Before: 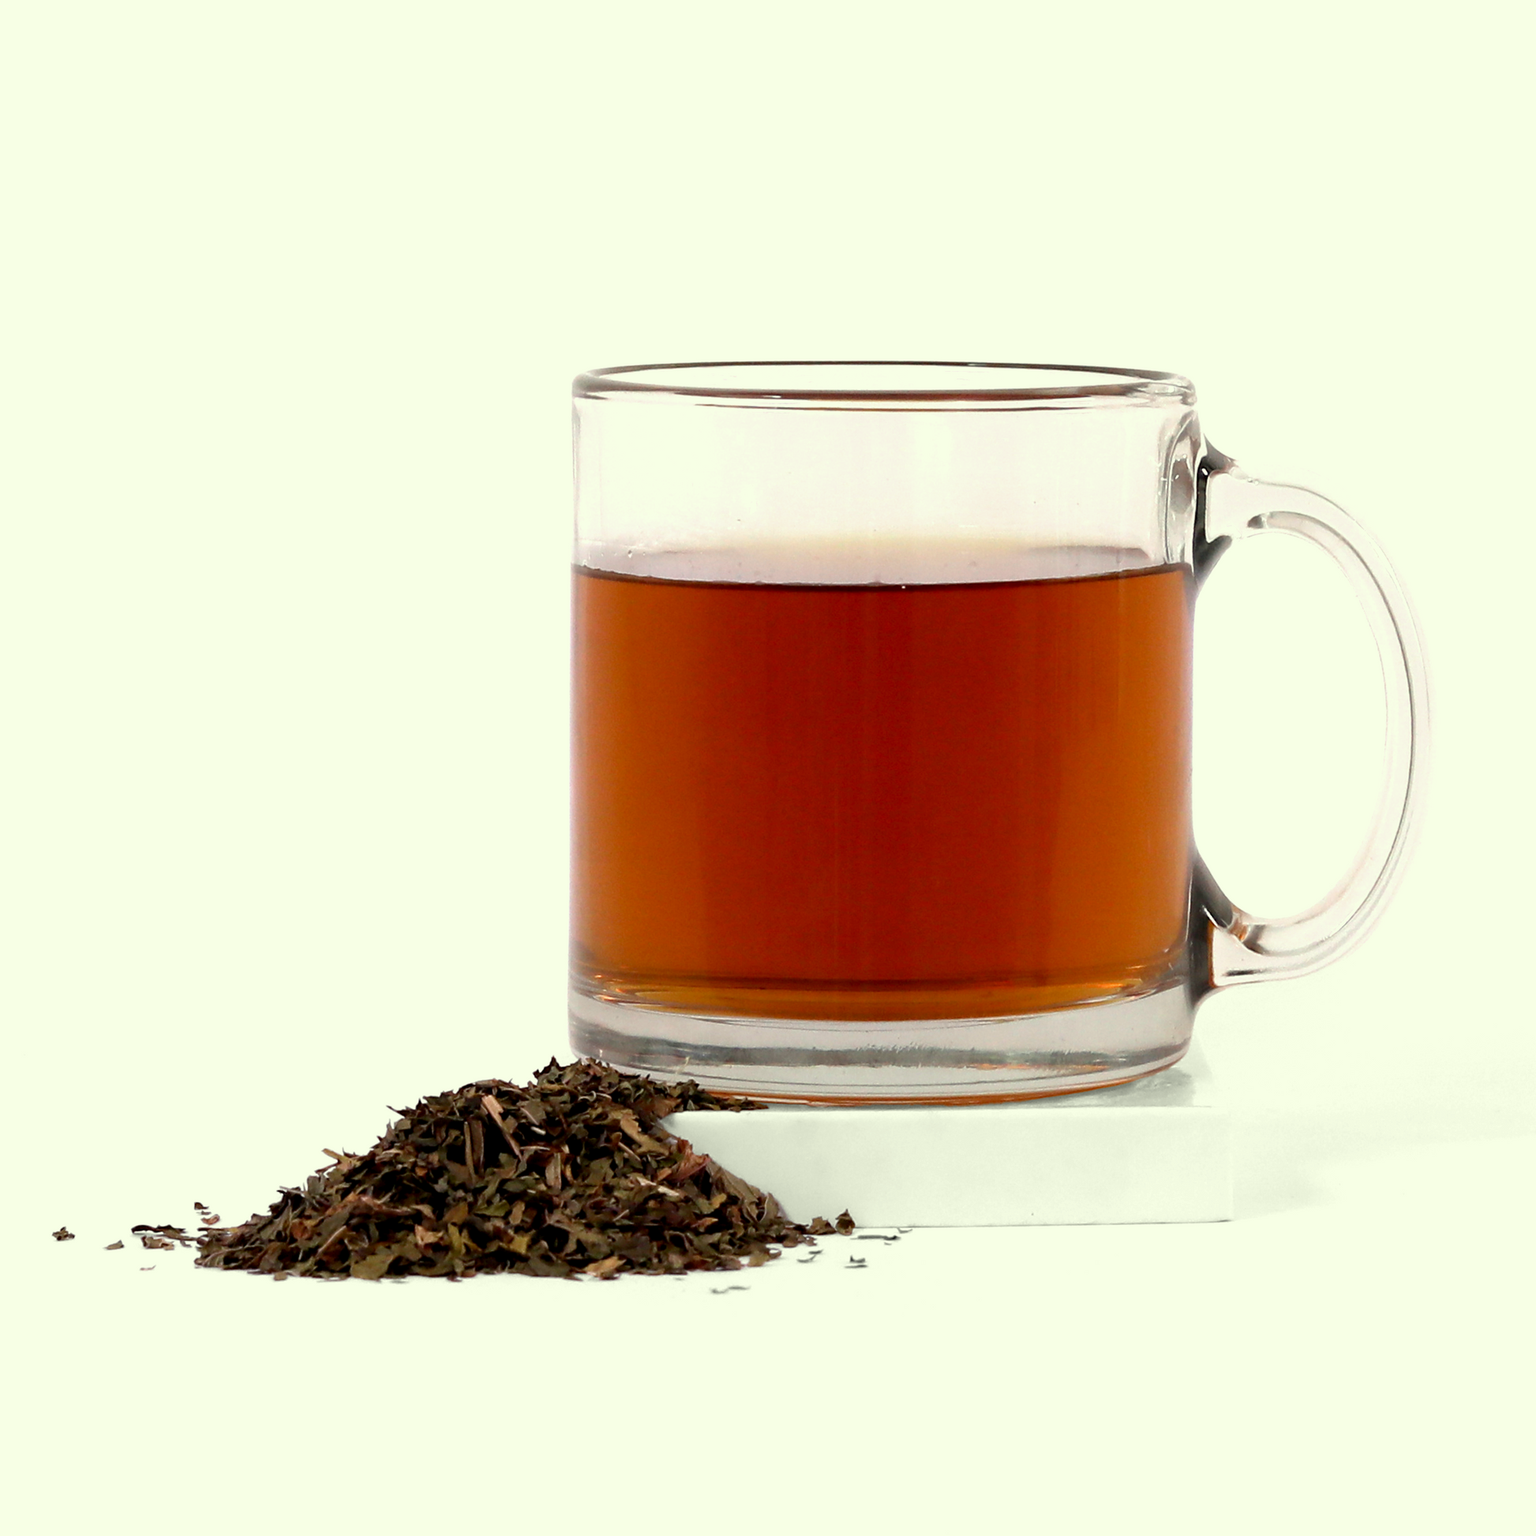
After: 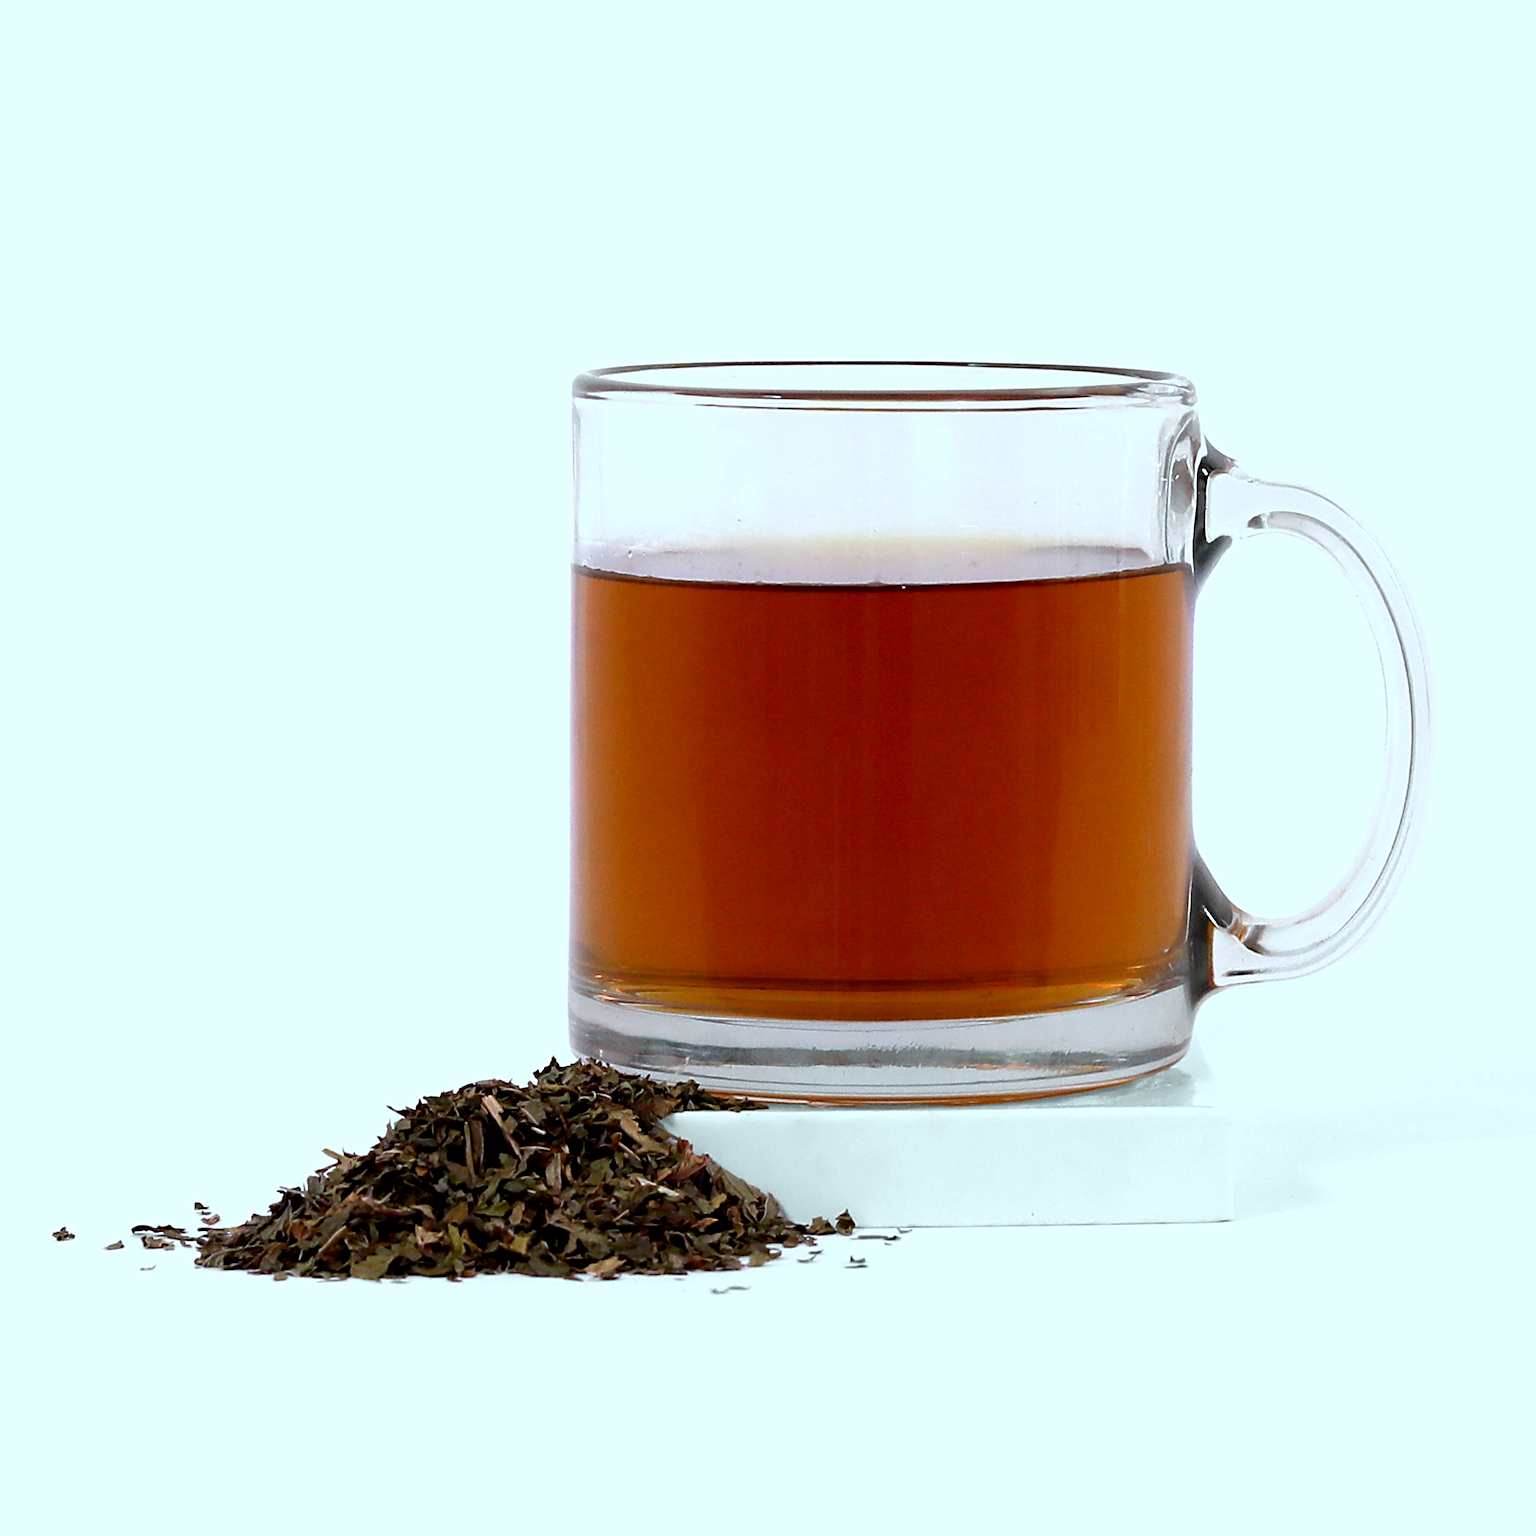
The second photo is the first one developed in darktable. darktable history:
local contrast: mode bilateral grid, contrast 10, coarseness 25, detail 110%, midtone range 0.2
white balance: red 0.926, green 1.003, blue 1.133
sharpen: radius 2.529, amount 0.323
